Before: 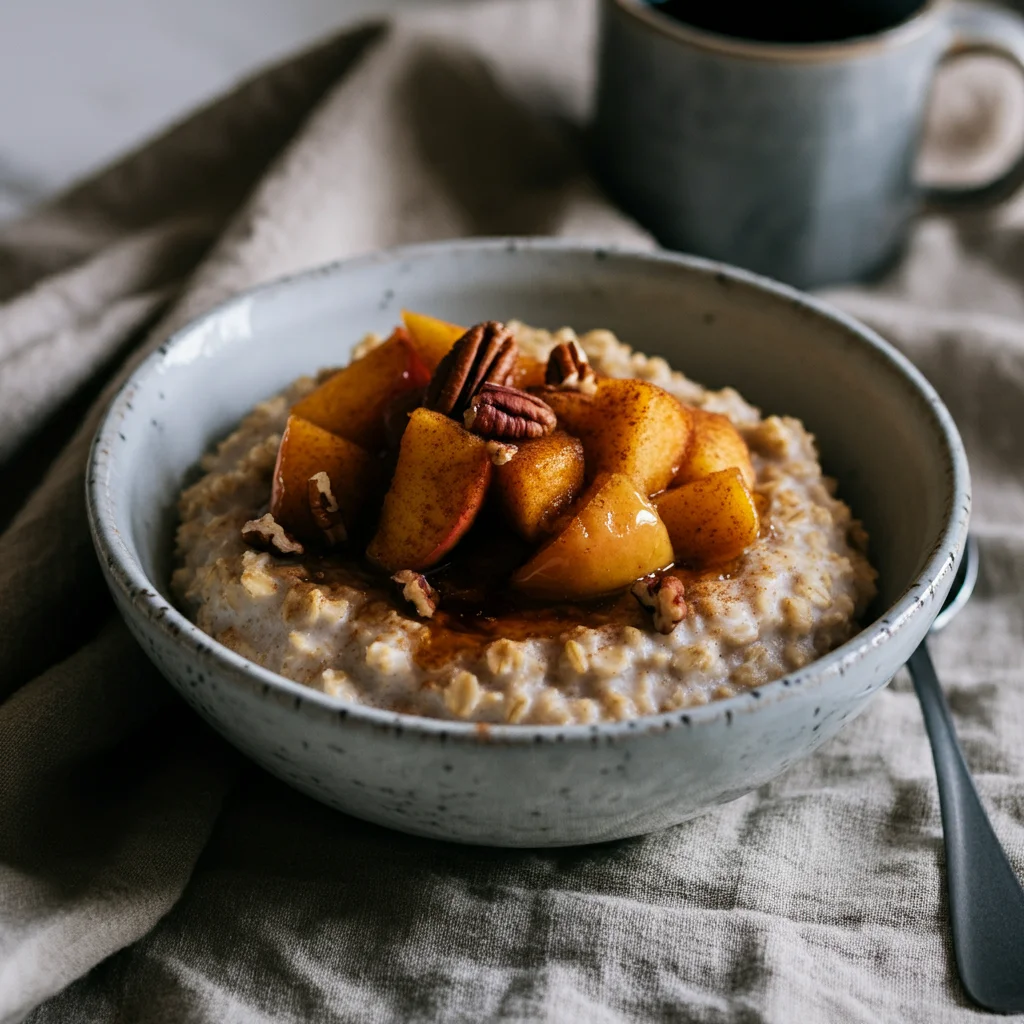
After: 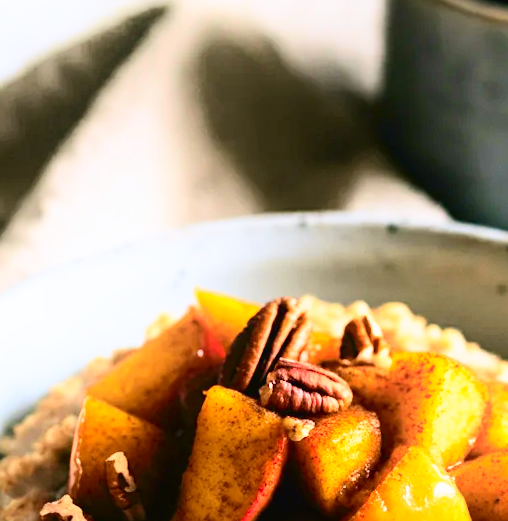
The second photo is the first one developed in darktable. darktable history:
contrast brightness saturation: contrast 0.24, brightness 0.26, saturation 0.39
exposure: exposure 0.375 EV, compensate highlight preservation false
rotate and perspective: rotation -1.42°, crop left 0.016, crop right 0.984, crop top 0.035, crop bottom 0.965
base curve: curves: ch0 [(0, 0) (0.088, 0.125) (0.176, 0.251) (0.354, 0.501) (0.613, 0.749) (1, 0.877)], preserve colors none
crop: left 19.556%, right 30.401%, bottom 46.458%
tone curve: curves: ch0 [(0, 0.018) (0.061, 0.041) (0.205, 0.191) (0.289, 0.292) (0.39, 0.424) (0.493, 0.551) (0.666, 0.743) (0.795, 0.841) (1, 0.998)]; ch1 [(0, 0) (0.385, 0.343) (0.439, 0.415) (0.494, 0.498) (0.501, 0.501) (0.51, 0.509) (0.548, 0.563) (0.586, 0.61) (0.684, 0.658) (0.783, 0.804) (1, 1)]; ch2 [(0, 0) (0.304, 0.31) (0.403, 0.399) (0.441, 0.428) (0.47, 0.469) (0.498, 0.496) (0.524, 0.538) (0.566, 0.579) (0.648, 0.665) (0.697, 0.699) (1, 1)], color space Lab, independent channels, preserve colors none
shadows and highlights: shadows -21.3, highlights 100, soften with gaussian
